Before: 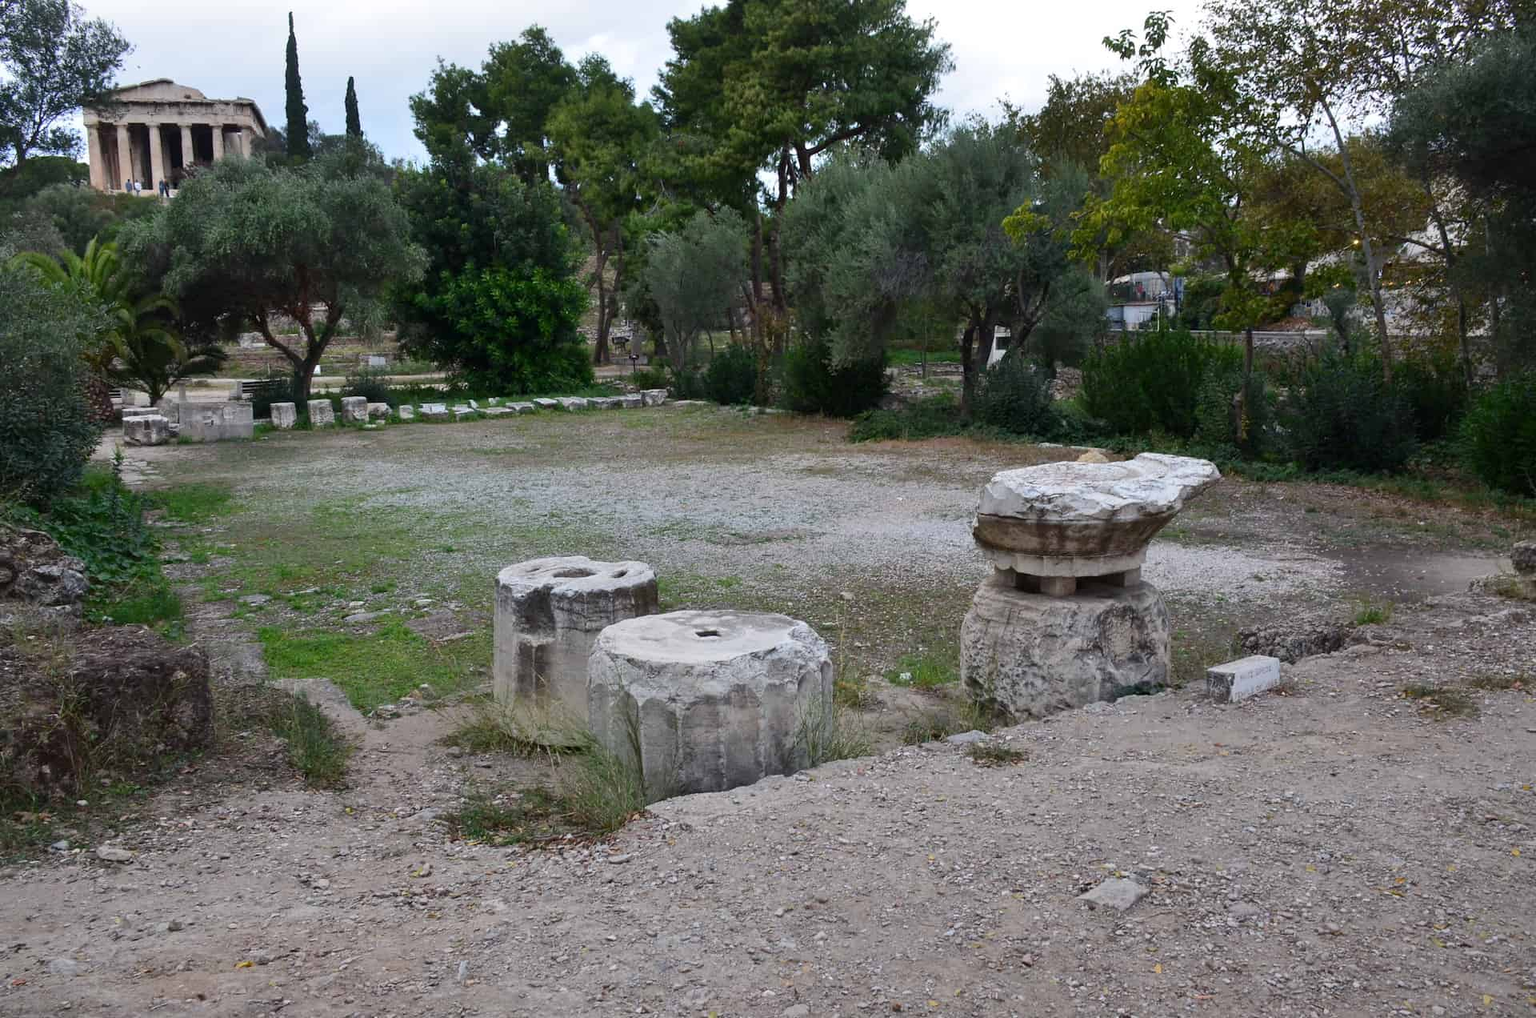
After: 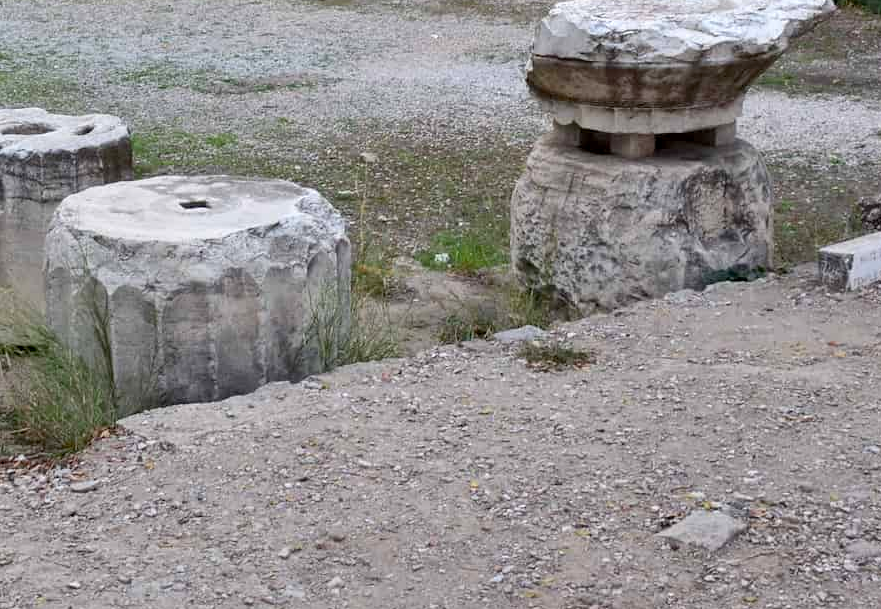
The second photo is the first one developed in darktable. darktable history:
crop: left 35.953%, top 46.209%, right 18.148%, bottom 5.857%
exposure: black level correction 0.005, exposure 0.286 EV, compensate highlight preservation false
